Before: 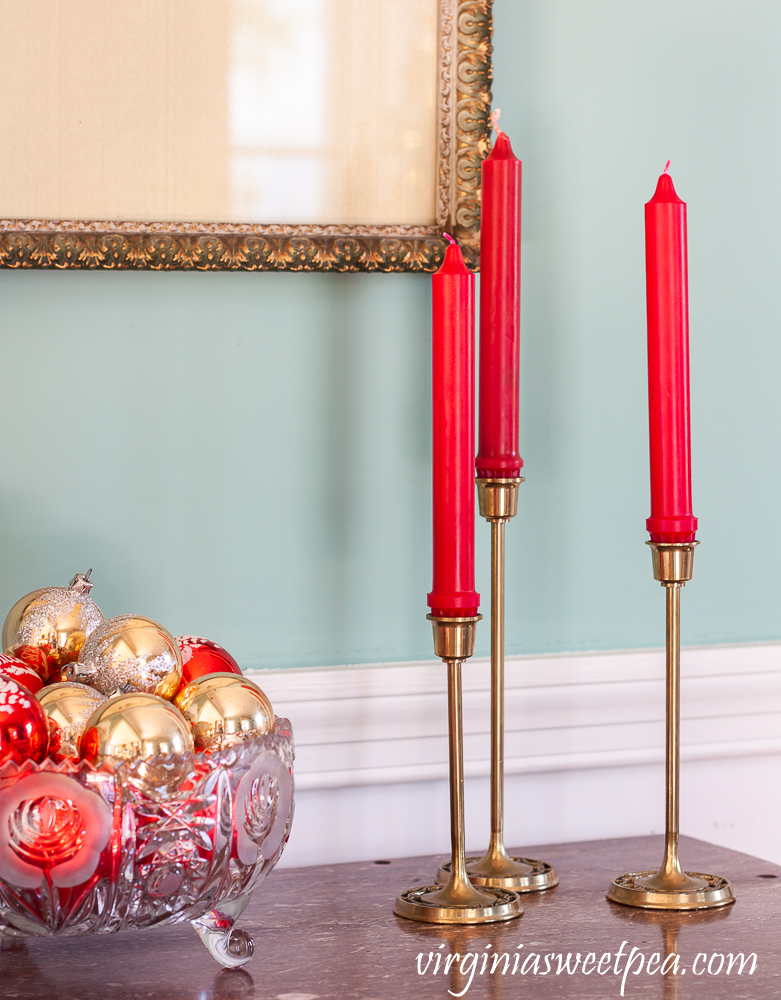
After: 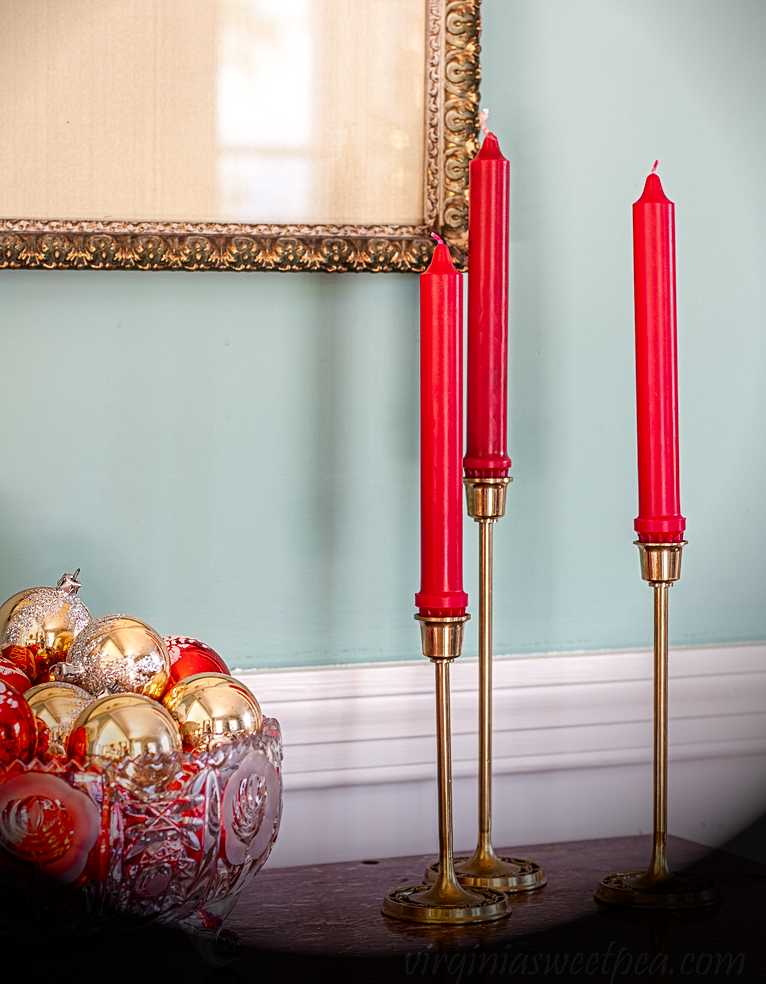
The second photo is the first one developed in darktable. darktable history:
crop: left 1.632%, right 0.284%, bottom 1.529%
contrast equalizer: y [[0.5, 0.5, 0.5, 0.539, 0.64, 0.611], [0.5 ×6], [0.5 ×6], [0 ×6], [0 ×6]]
local contrast: on, module defaults
vignetting: brightness -0.996, saturation 0.492, center (-0.056, -0.354)
